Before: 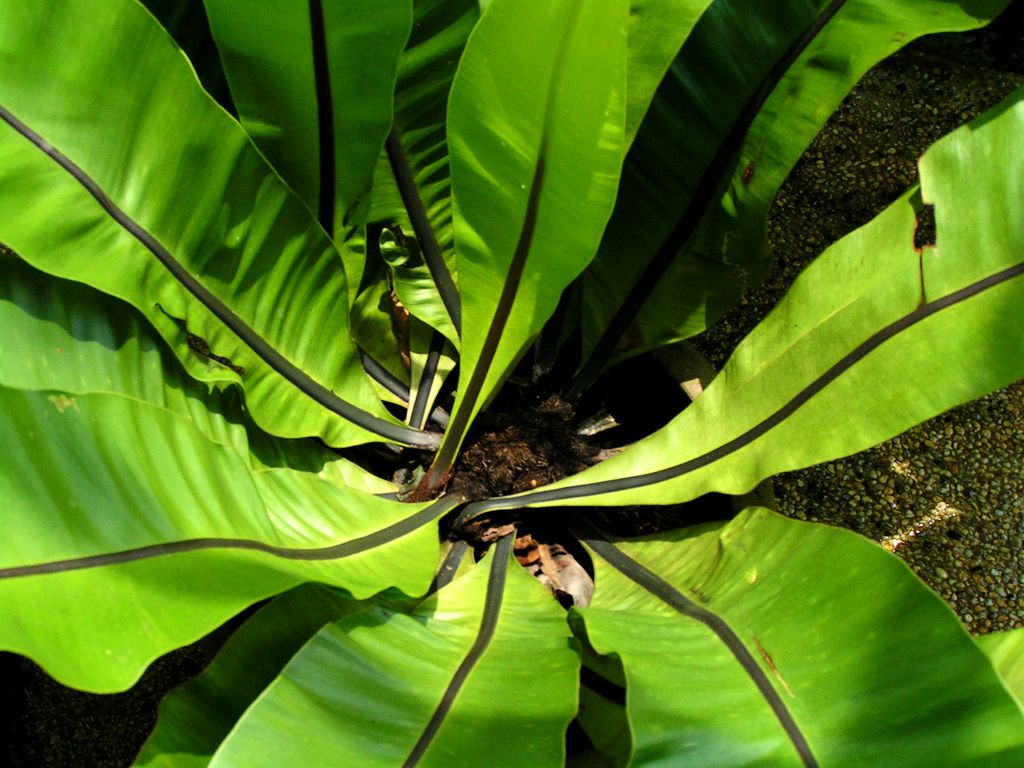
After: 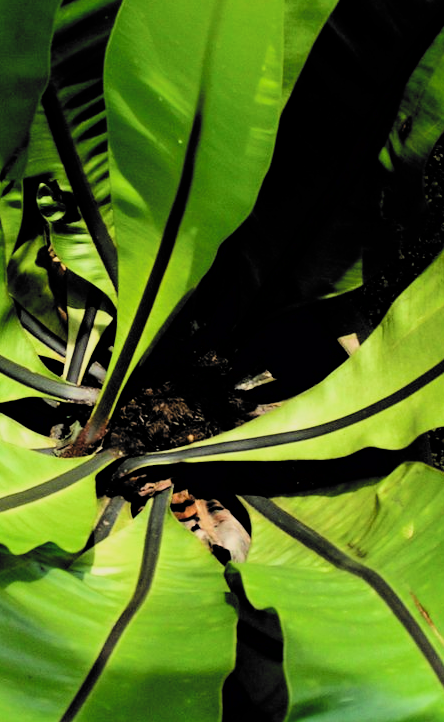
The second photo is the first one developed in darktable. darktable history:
crop: left 33.582%, top 5.949%, right 22.881%
filmic rgb: black relative exposure -5 EV, white relative exposure 3.97 EV, hardness 2.88, contrast 1.3, highlights saturation mix -31.06%, color science v6 (2022)
